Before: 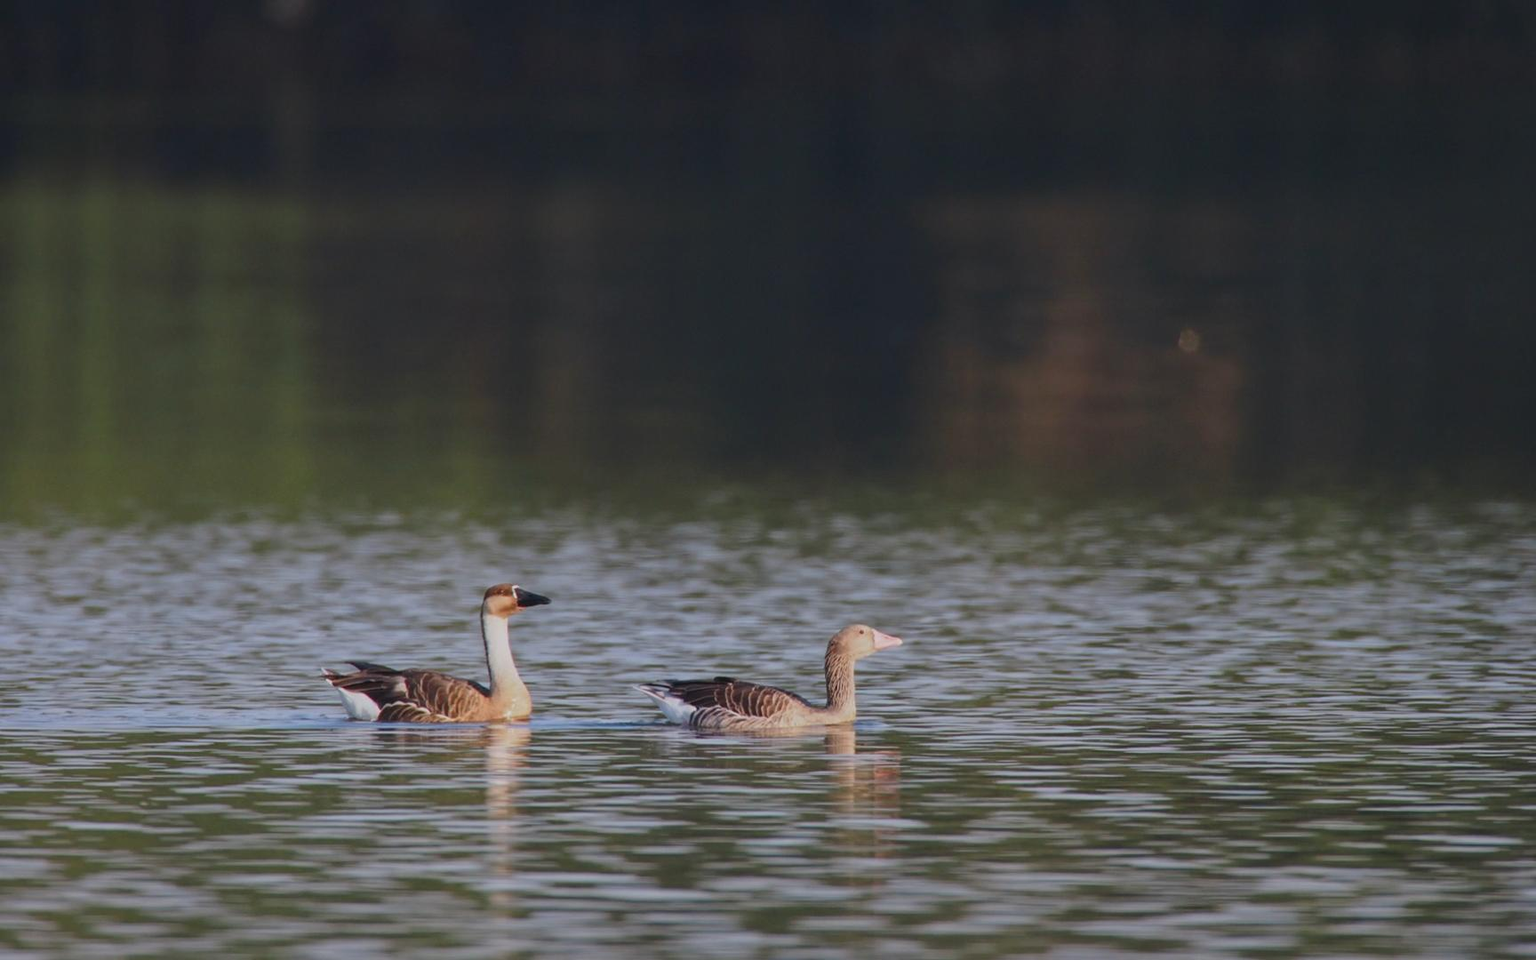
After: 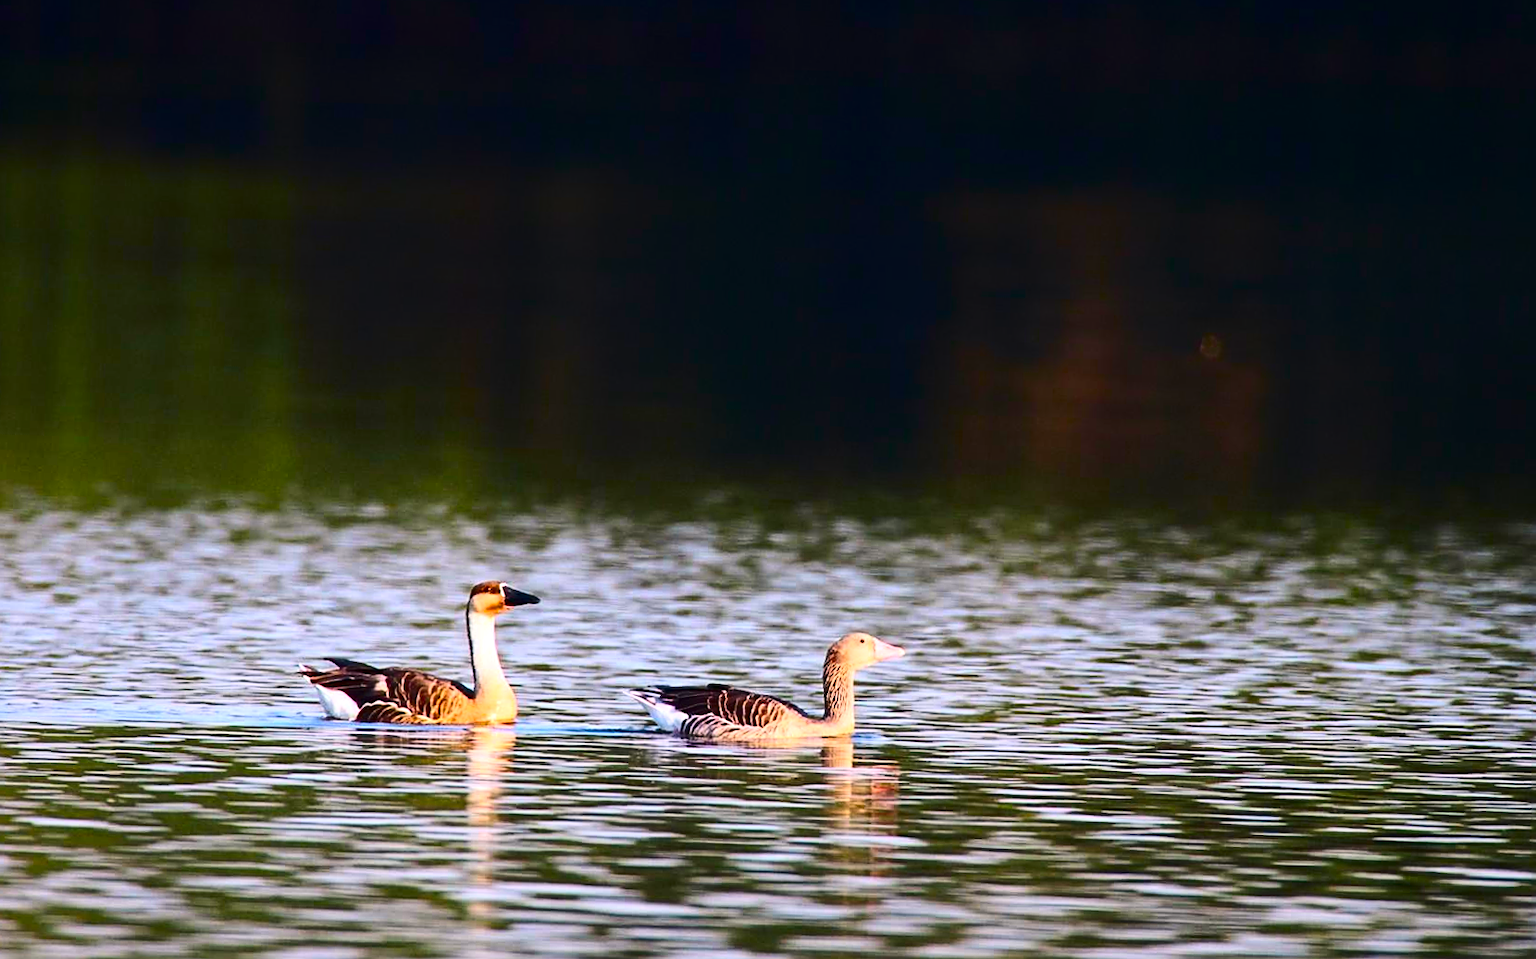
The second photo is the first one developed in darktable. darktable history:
tone equalizer: -8 EV -0.73 EV, -7 EV -0.666 EV, -6 EV -0.569 EV, -5 EV -0.397 EV, -3 EV 0.389 EV, -2 EV 0.6 EV, -1 EV 0.7 EV, +0 EV 0.735 EV
contrast brightness saturation: contrast 0.306, brightness -0.079, saturation 0.169
crop and rotate: angle -1.47°
exposure: exposure -0.057 EV, compensate exposure bias true, compensate highlight preservation false
color balance rgb: highlights gain › chroma 0.995%, highlights gain › hue 29.53°, linear chroma grading › global chroma 32.962%, perceptual saturation grading › global saturation 19.303%, perceptual brilliance grading › highlights 10.269%, perceptual brilliance grading › mid-tones 5.577%
sharpen: on, module defaults
